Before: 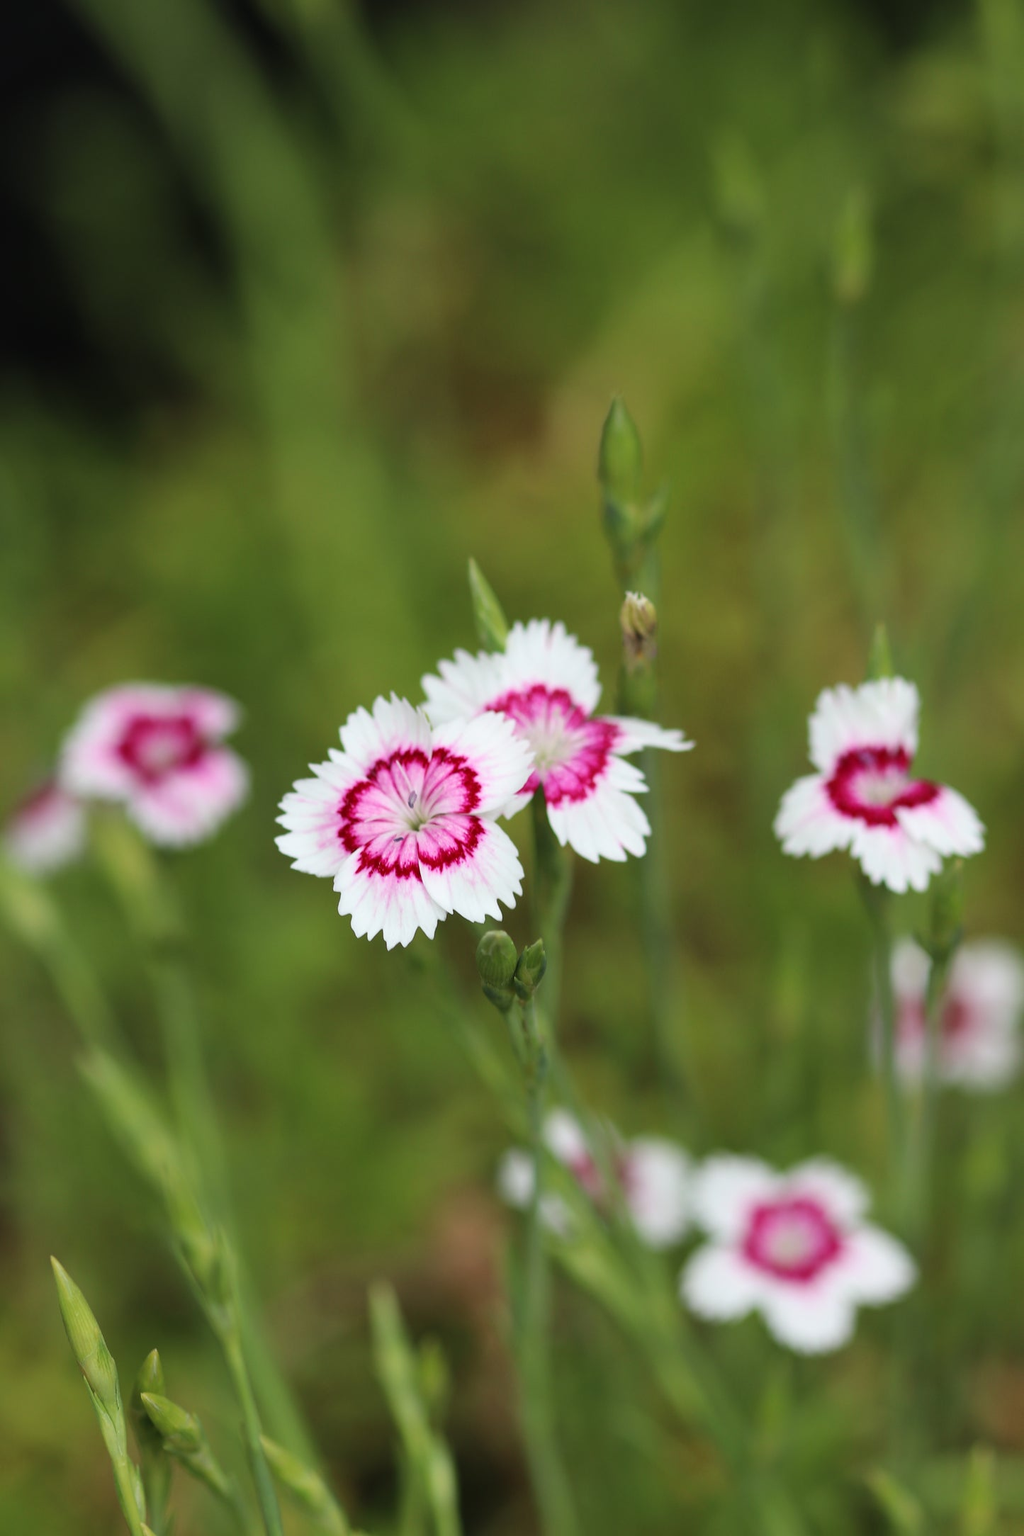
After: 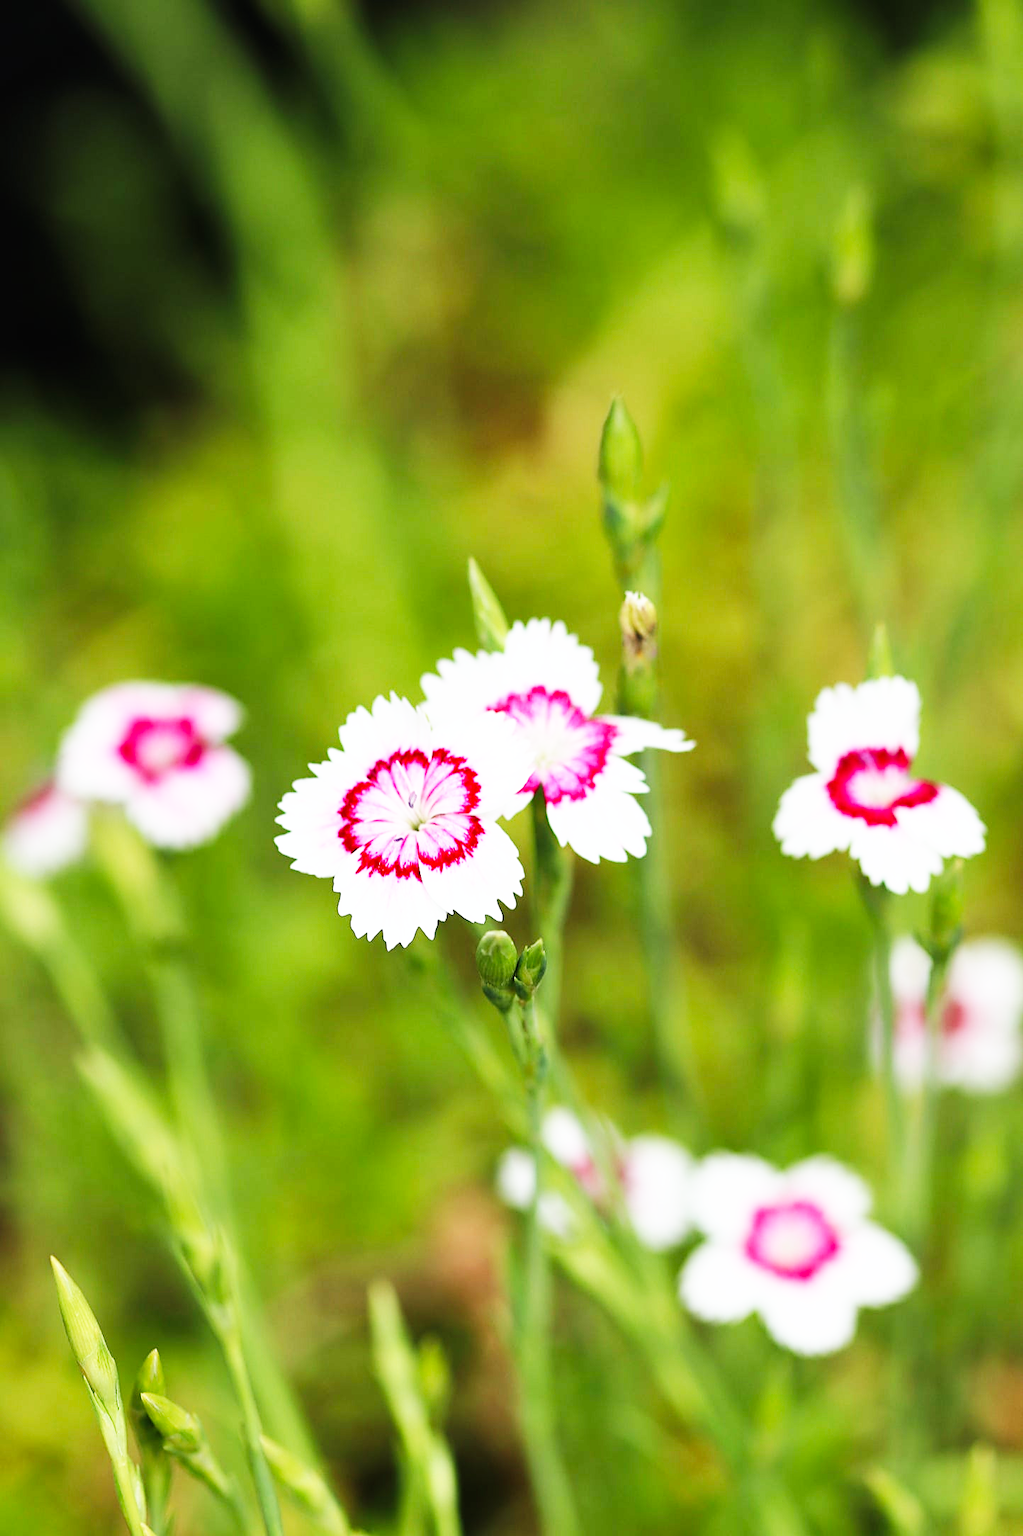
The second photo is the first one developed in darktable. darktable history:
exposure: exposure 0.127 EV, compensate highlight preservation false
base curve: curves: ch0 [(0, 0) (0.007, 0.004) (0.027, 0.03) (0.046, 0.07) (0.207, 0.54) (0.442, 0.872) (0.673, 0.972) (1, 1)], preserve colors none
sharpen: on, module defaults
